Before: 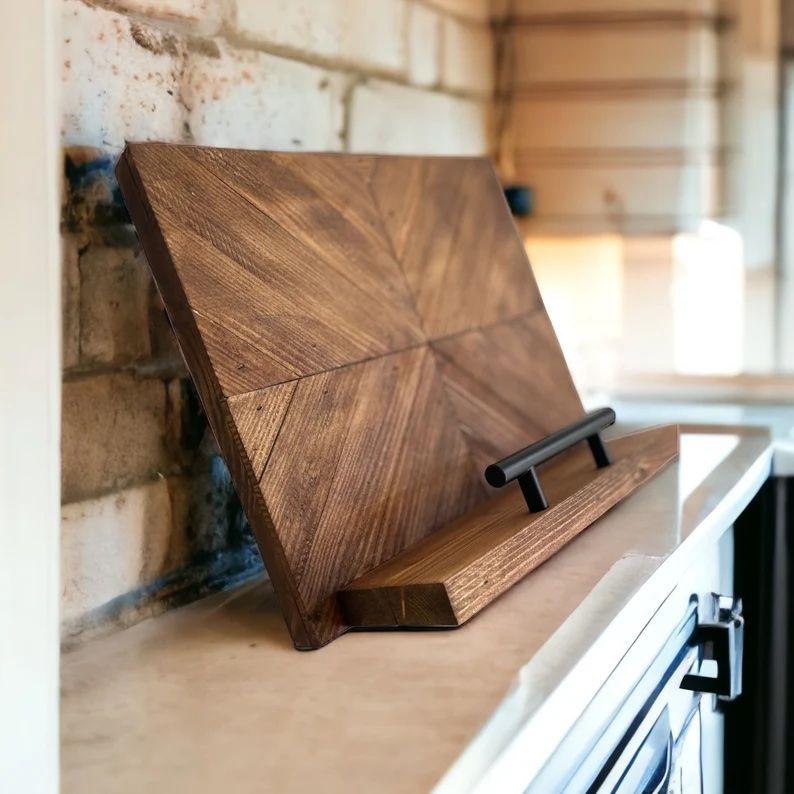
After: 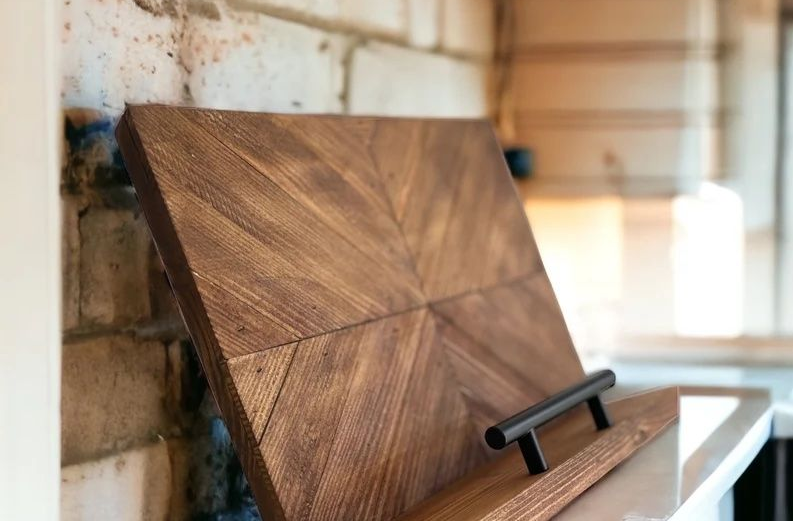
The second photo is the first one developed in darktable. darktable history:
crop and rotate: top 4.913%, bottom 29.395%
